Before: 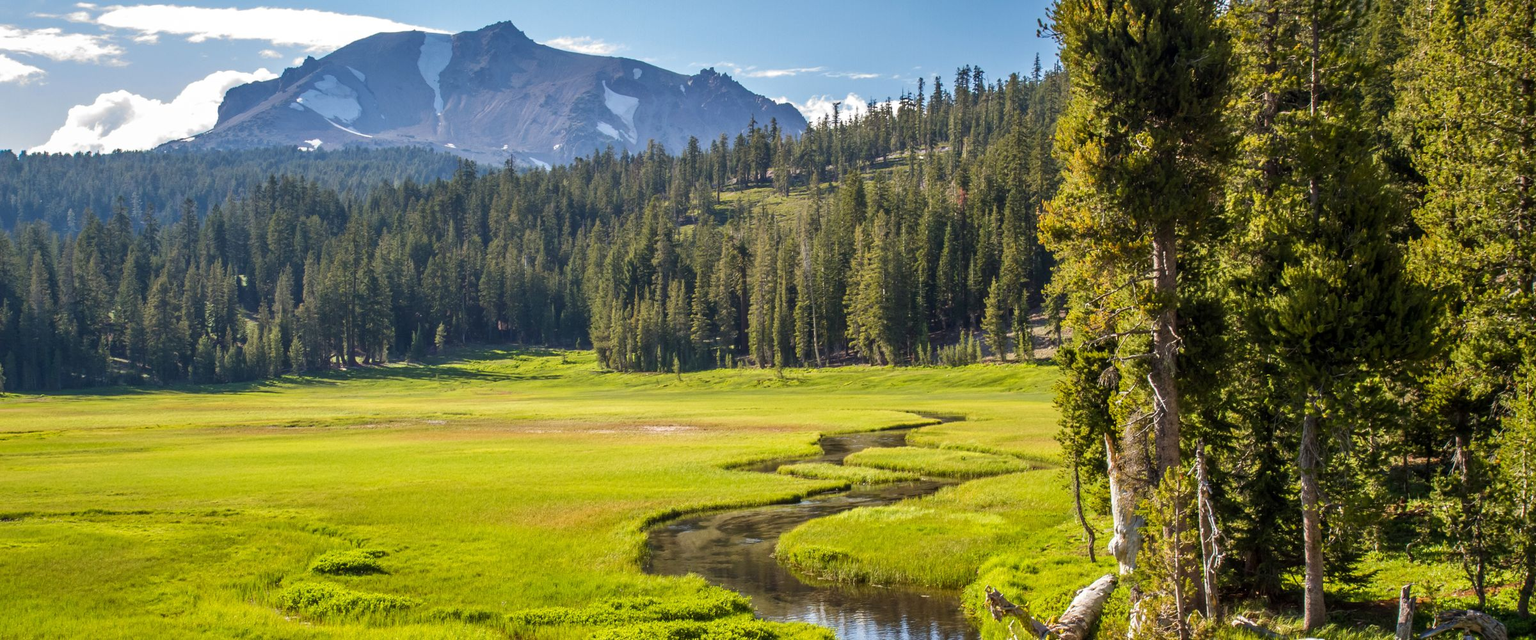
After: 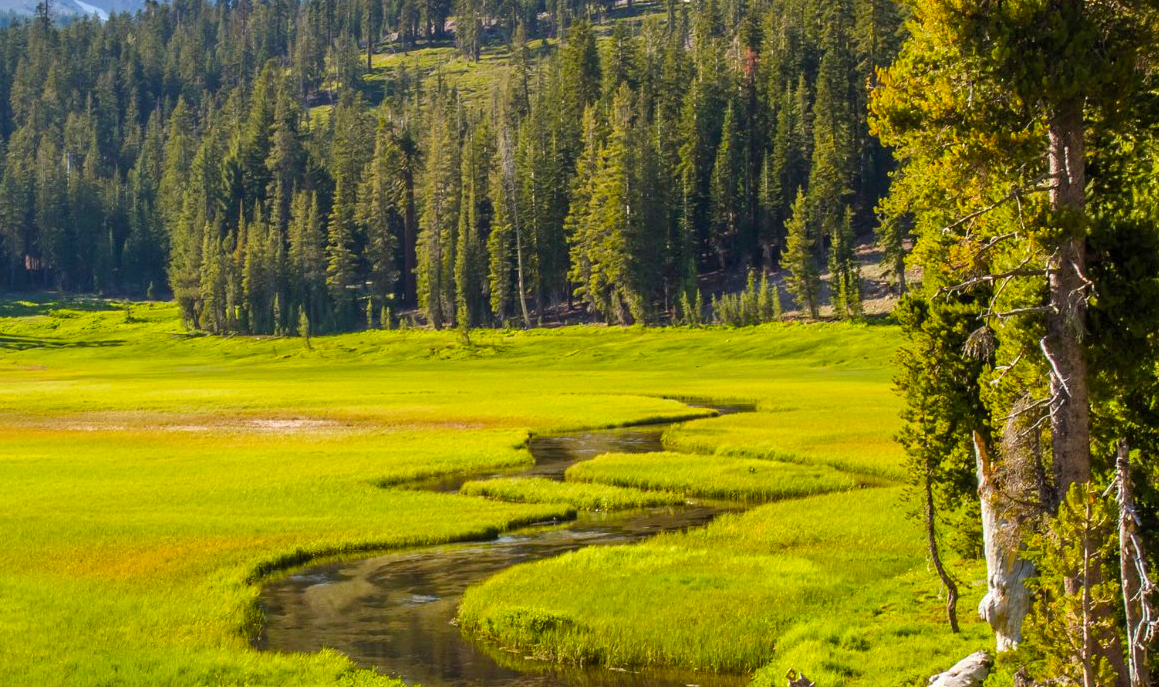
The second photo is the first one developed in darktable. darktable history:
crop: left 31.379%, top 24.658%, right 20.326%, bottom 6.628%
color balance rgb: perceptual saturation grading › global saturation 20%, global vibrance 20%
